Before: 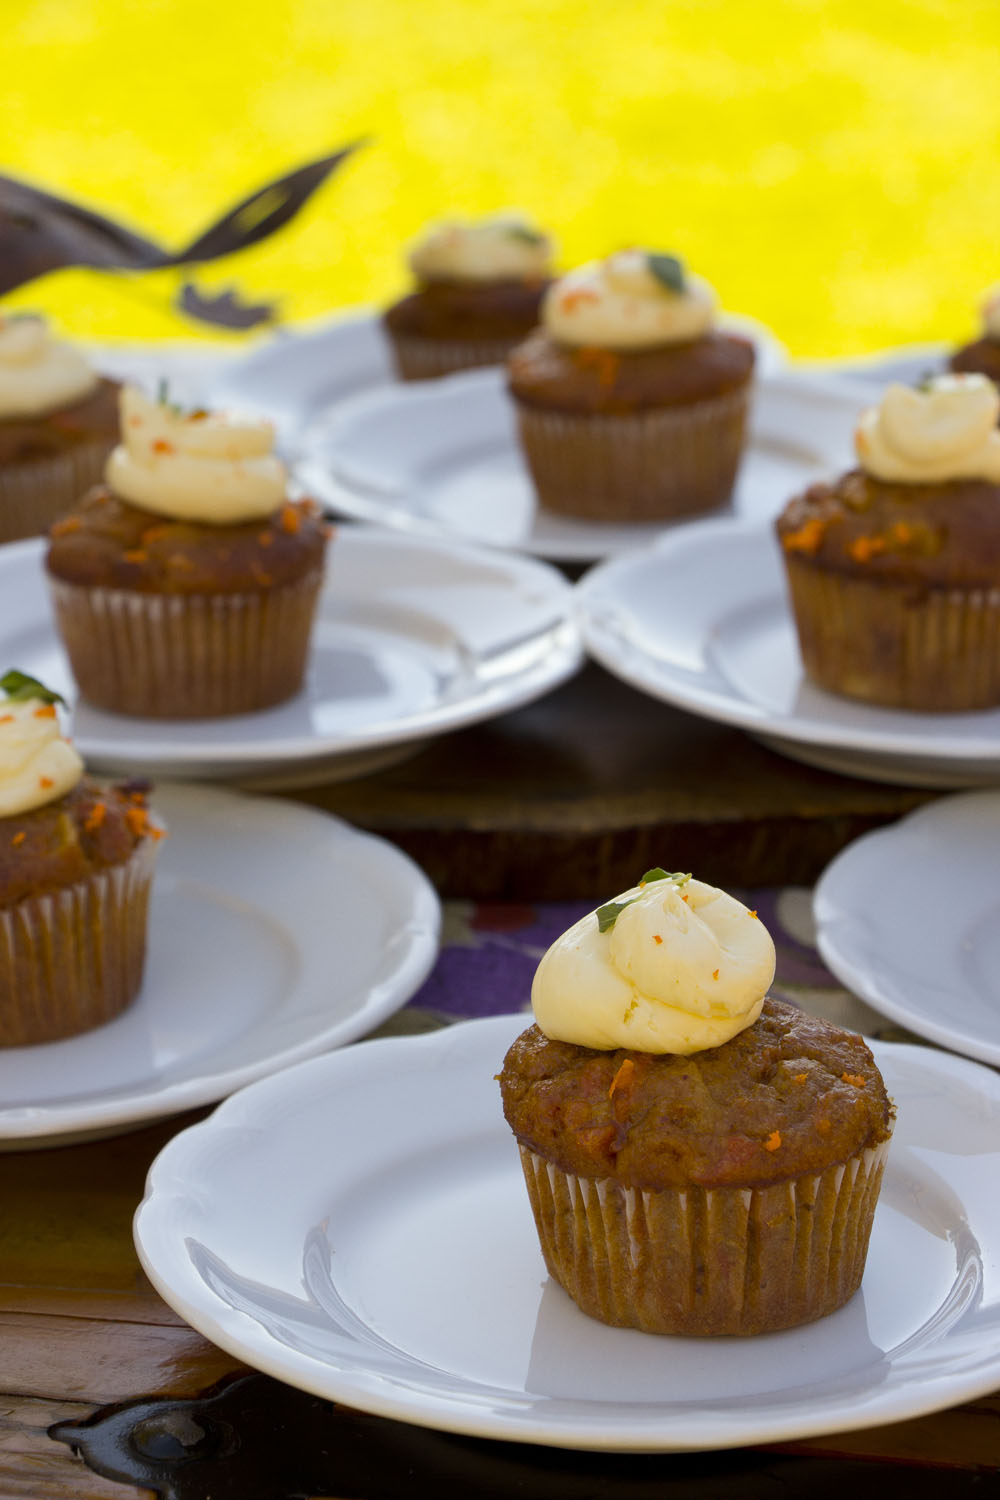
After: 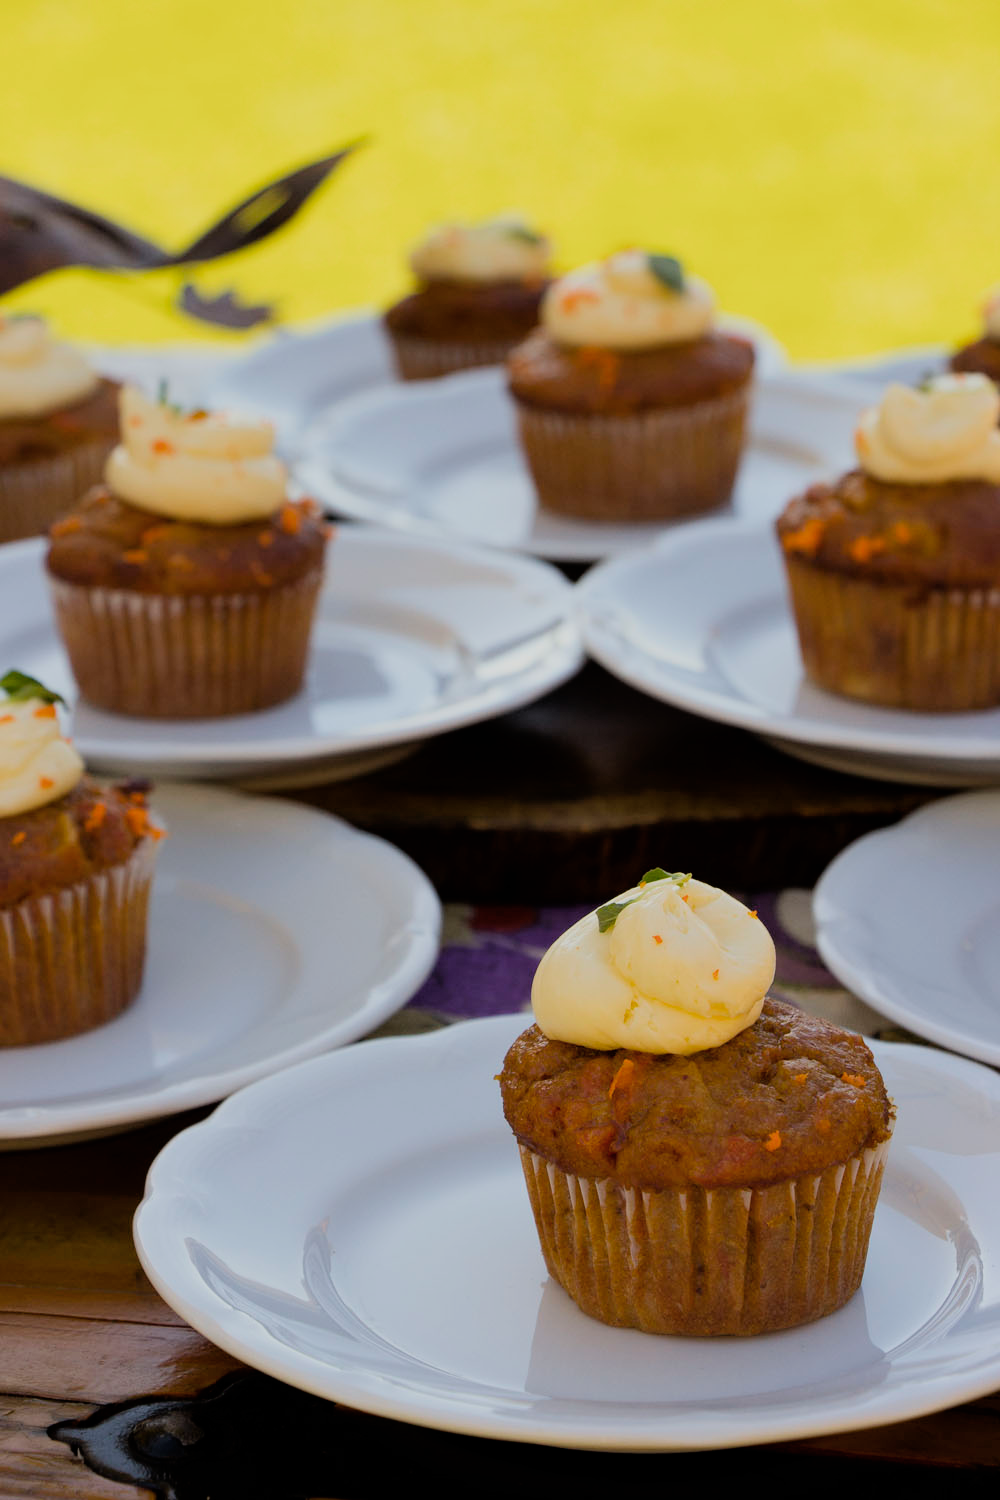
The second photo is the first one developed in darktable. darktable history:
color balance rgb: linear chroma grading › global chroma -0.67%, saturation formula JzAzBz (2021)
filmic rgb: black relative exposure -7.92 EV, white relative exposure 4.13 EV, threshold 3 EV, hardness 4.02, latitude 51.22%, contrast 1.013, shadows ↔ highlights balance 5.35%, color science v5 (2021), contrast in shadows safe, contrast in highlights safe, enable highlight reconstruction true
